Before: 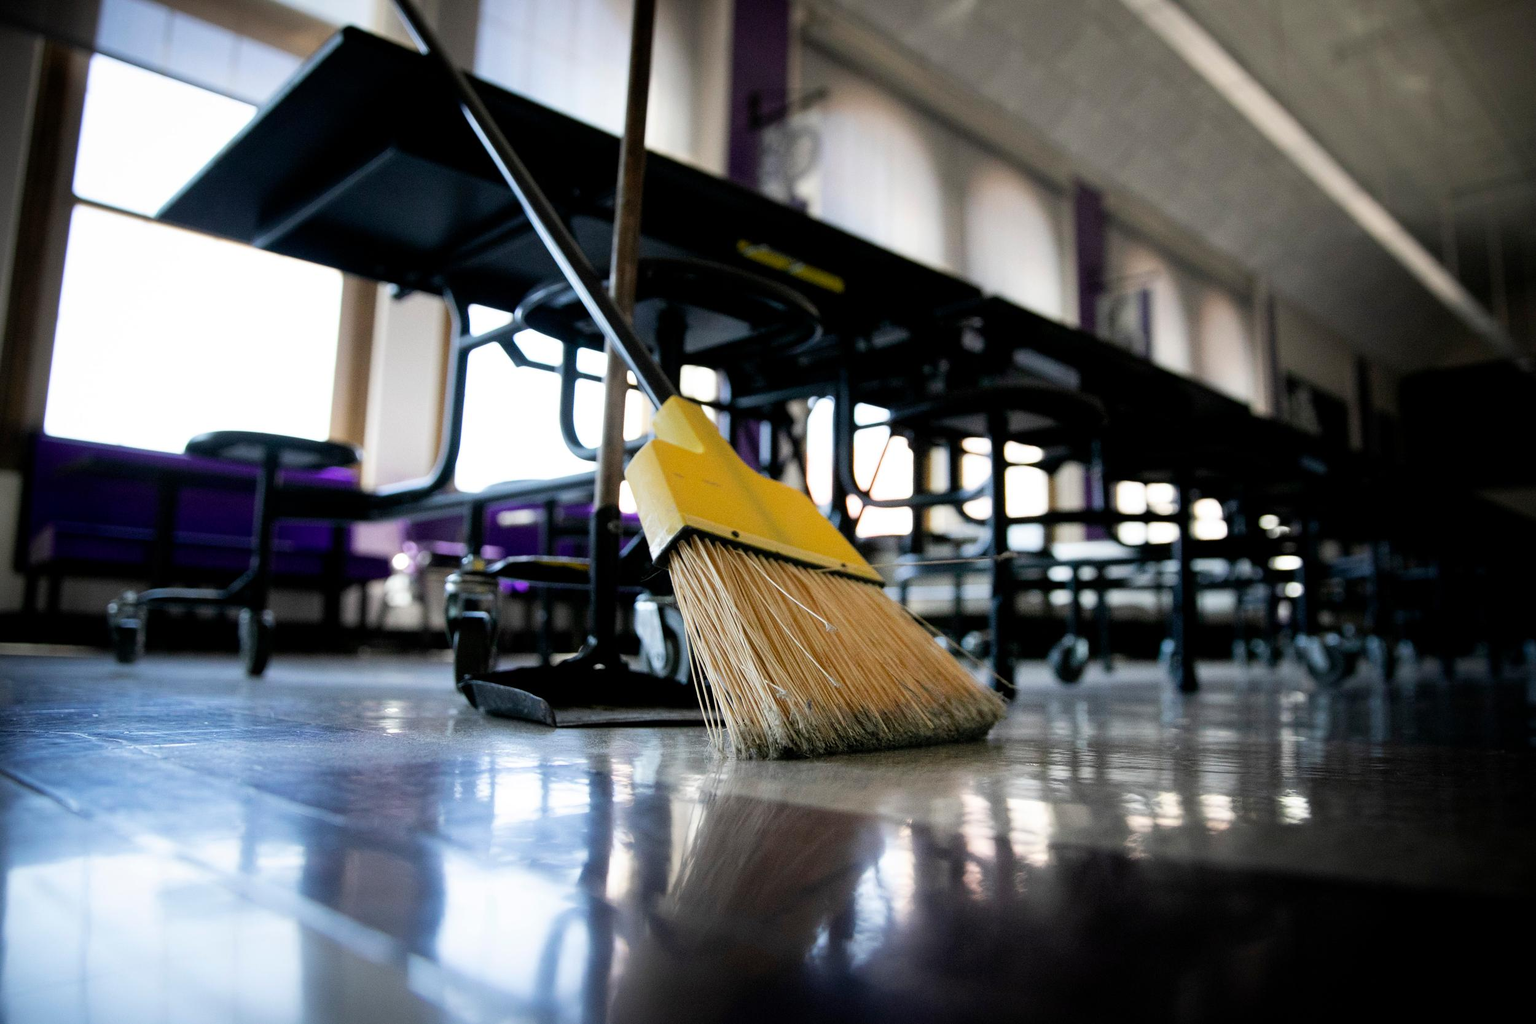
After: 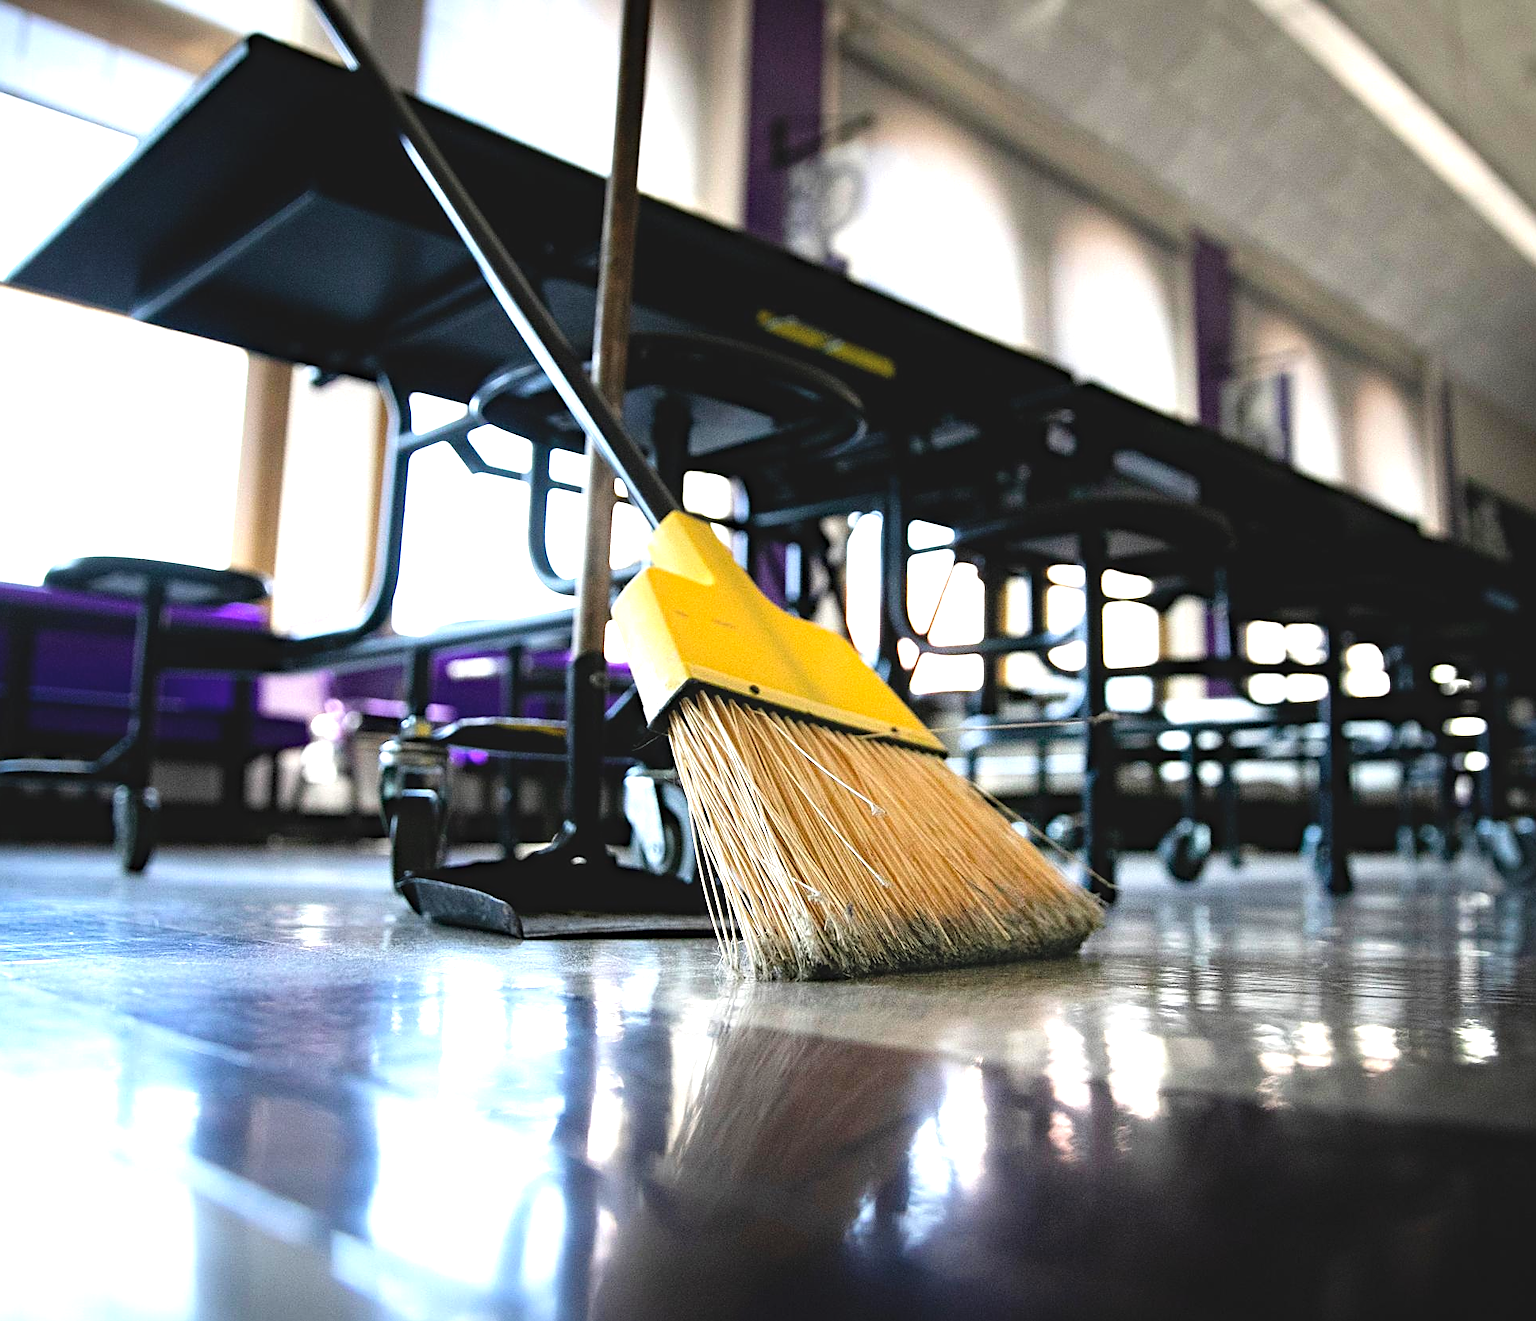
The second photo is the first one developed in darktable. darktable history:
crop: left 9.88%, right 12.664%
sharpen: on, module defaults
haze removal: on, module defaults
exposure: black level correction -0.005, exposure 1 EV, compensate highlight preservation false
